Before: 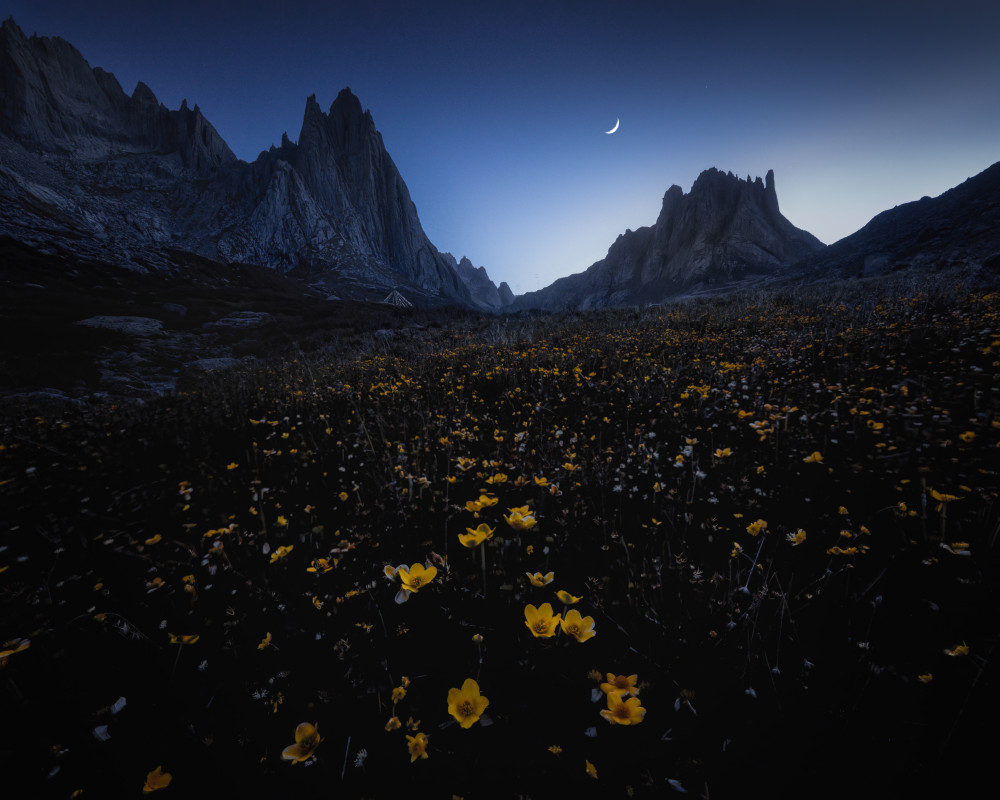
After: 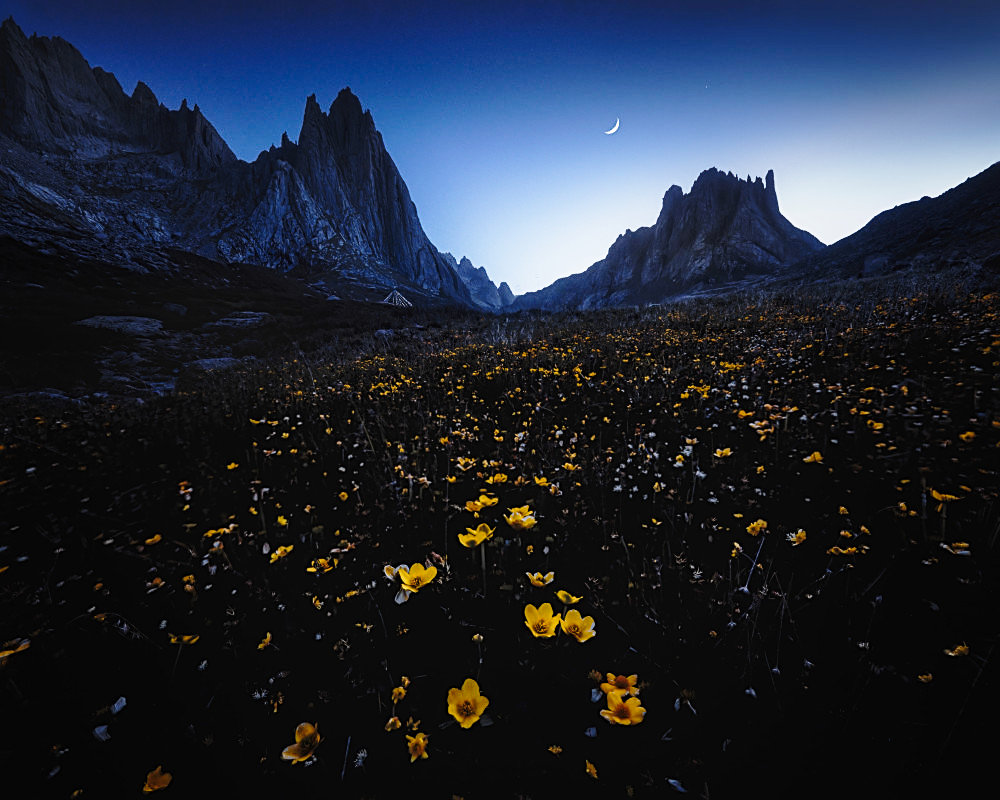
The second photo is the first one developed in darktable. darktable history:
base curve: curves: ch0 [(0, 0) (0.032, 0.037) (0.105, 0.228) (0.435, 0.76) (0.856, 0.983) (1, 1)], preserve colors none
sharpen: on, module defaults
